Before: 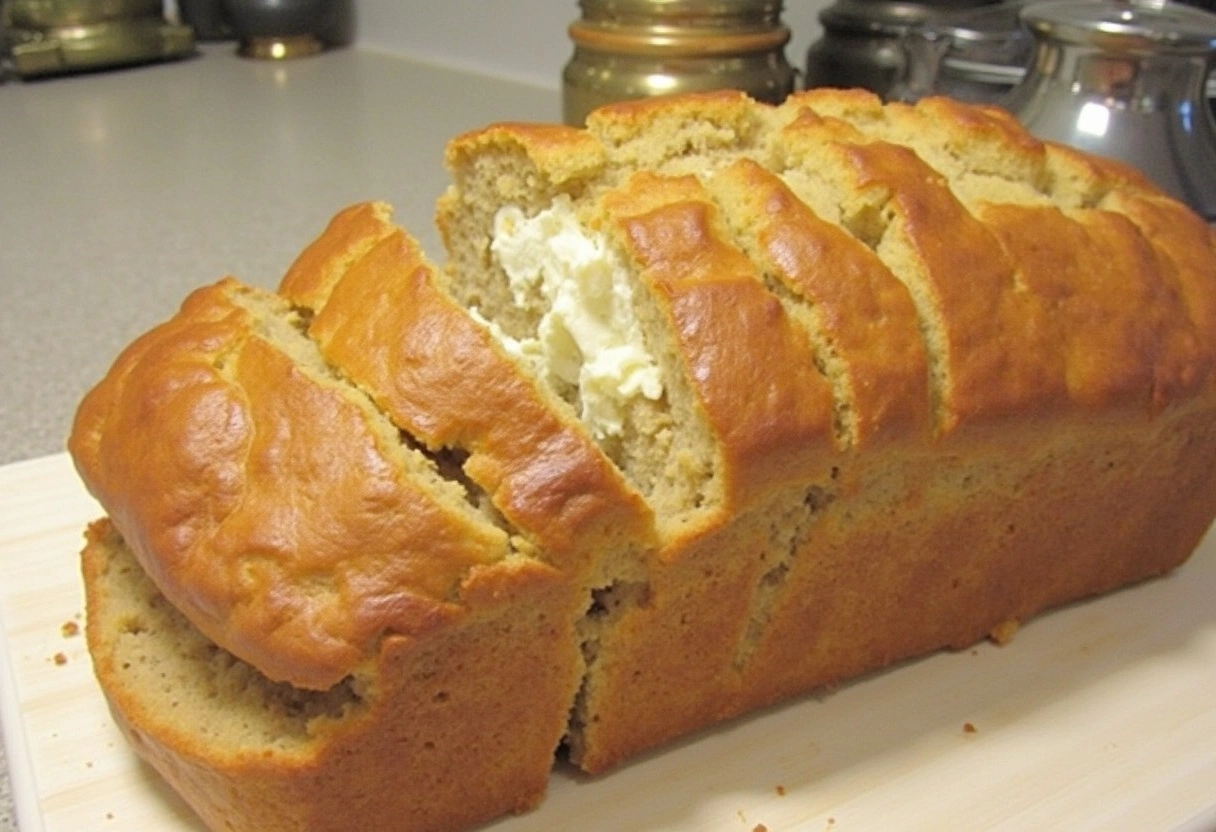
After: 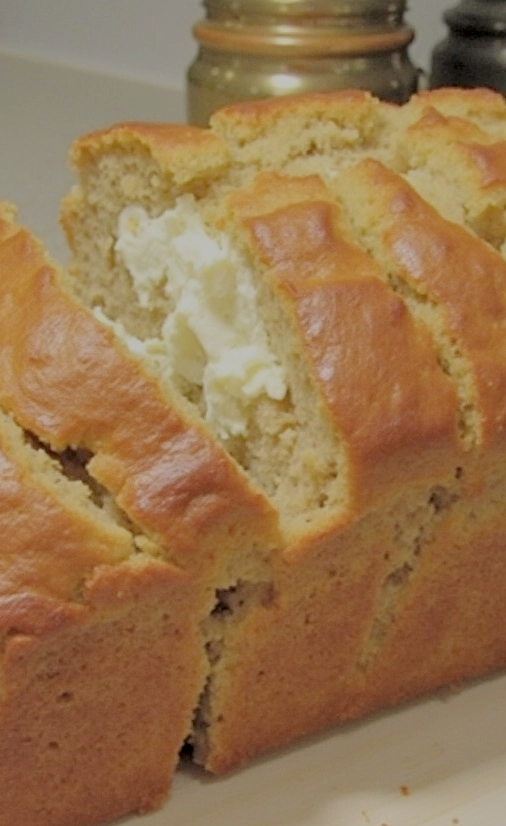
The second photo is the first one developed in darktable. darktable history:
haze removal: strength 0.007, distance 0.245, compatibility mode true
crop: left 30.968%, right 27.161%
local contrast: on, module defaults
filmic rgb: middle gray luminance 2.54%, black relative exposure -10.01 EV, white relative exposure 7 EV, dynamic range scaling 10.52%, target black luminance 0%, hardness 3.18, latitude 44.18%, contrast 0.667, highlights saturation mix 4.93%, shadows ↔ highlights balance 13.84%
